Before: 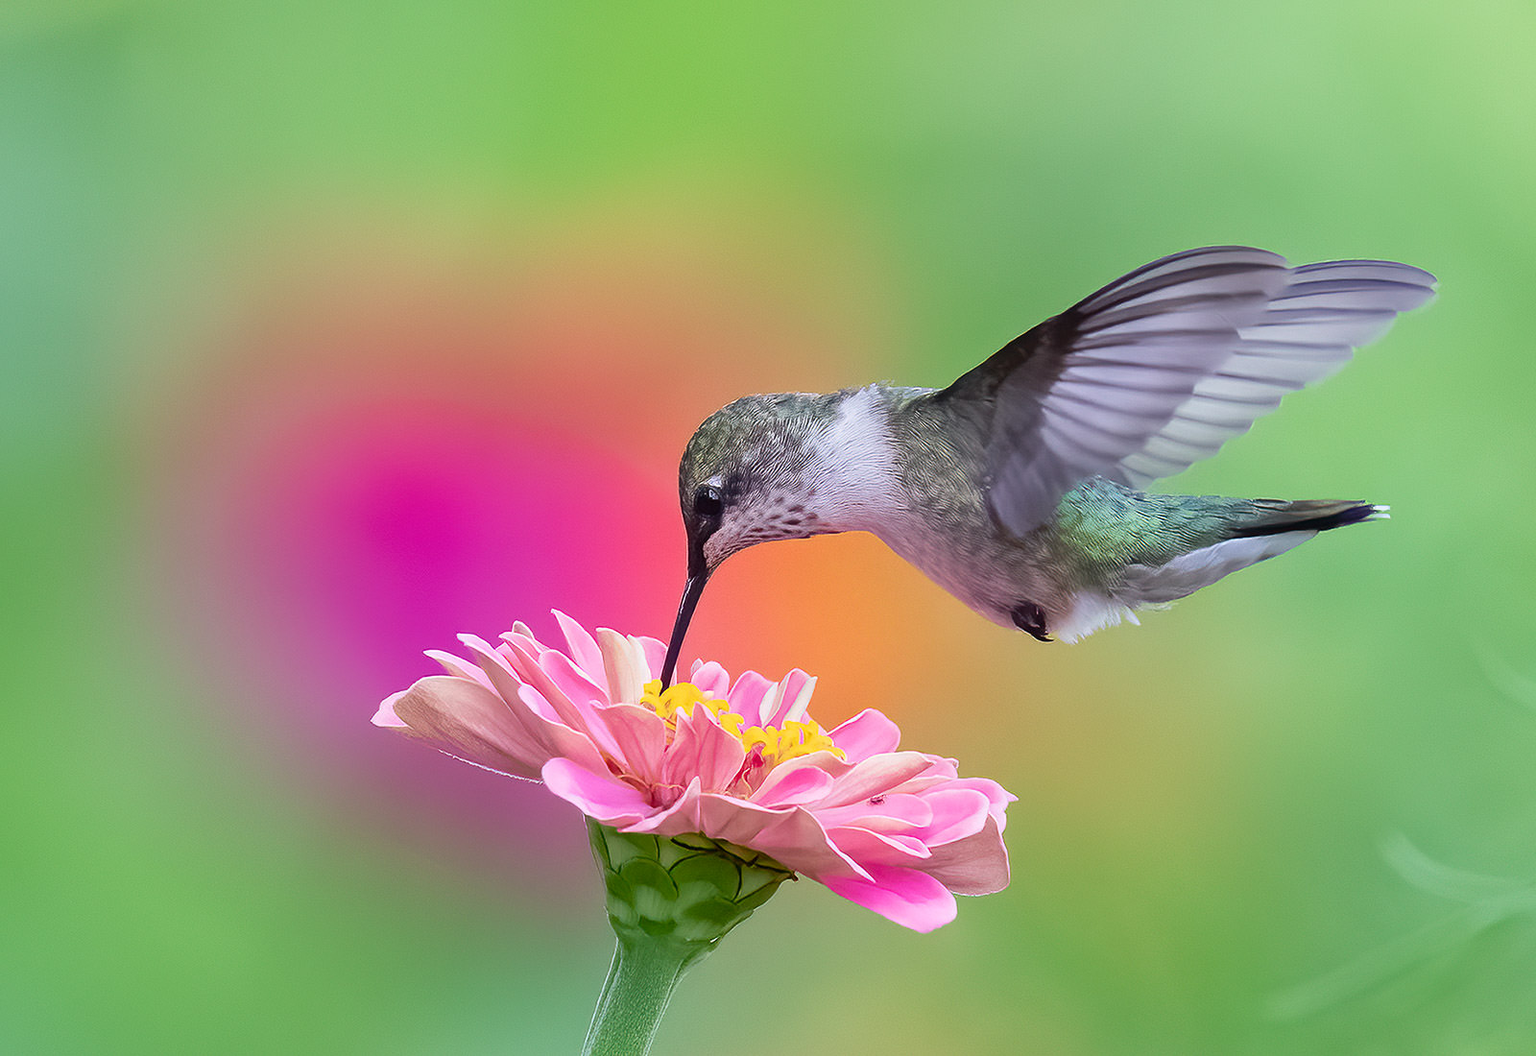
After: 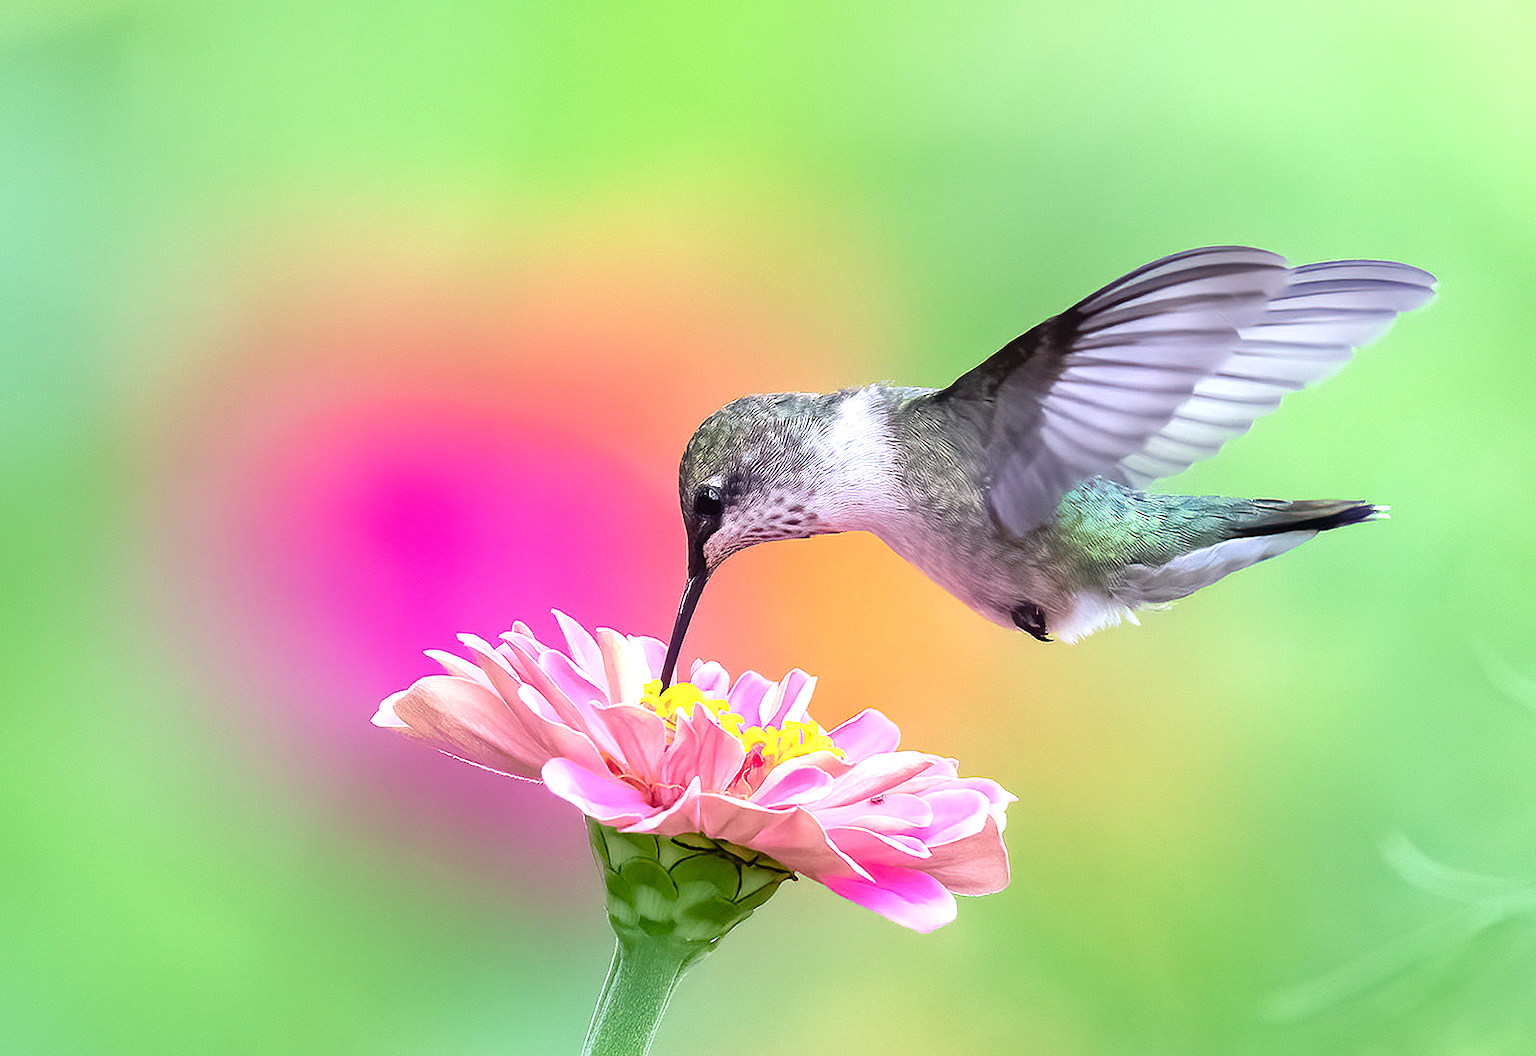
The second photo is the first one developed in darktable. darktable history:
tone equalizer: -8 EV -0.73 EV, -7 EV -0.72 EV, -6 EV -0.575 EV, -5 EV -0.411 EV, -3 EV 0.388 EV, -2 EV 0.6 EV, -1 EV 0.699 EV, +0 EV 0.744 EV
